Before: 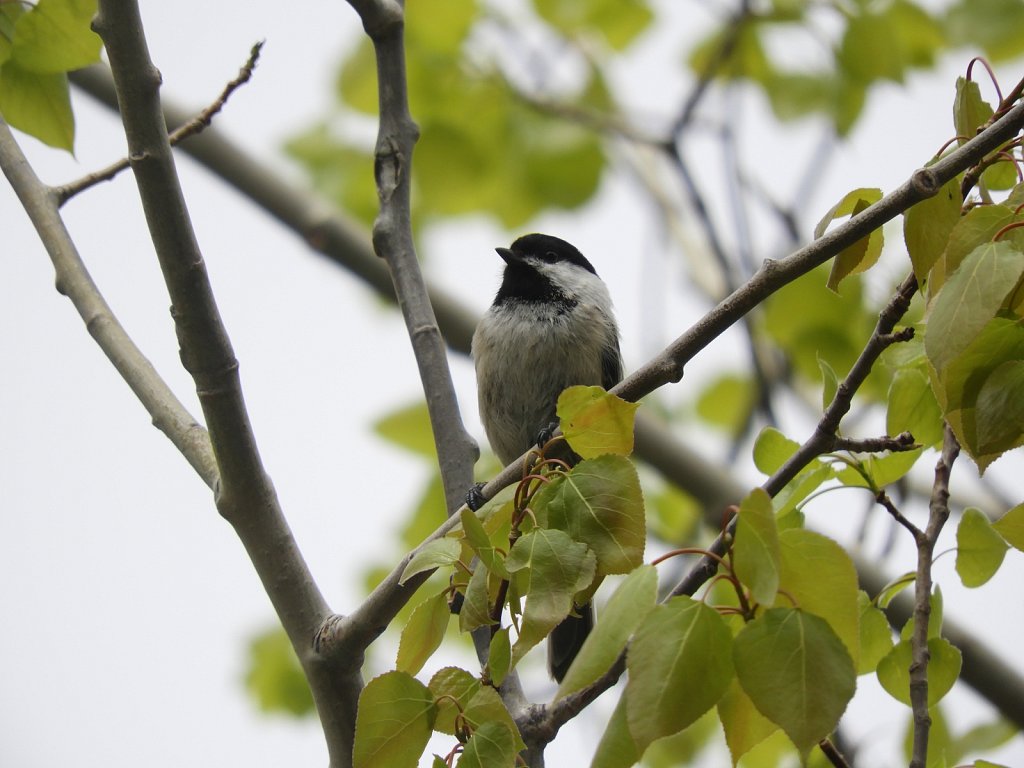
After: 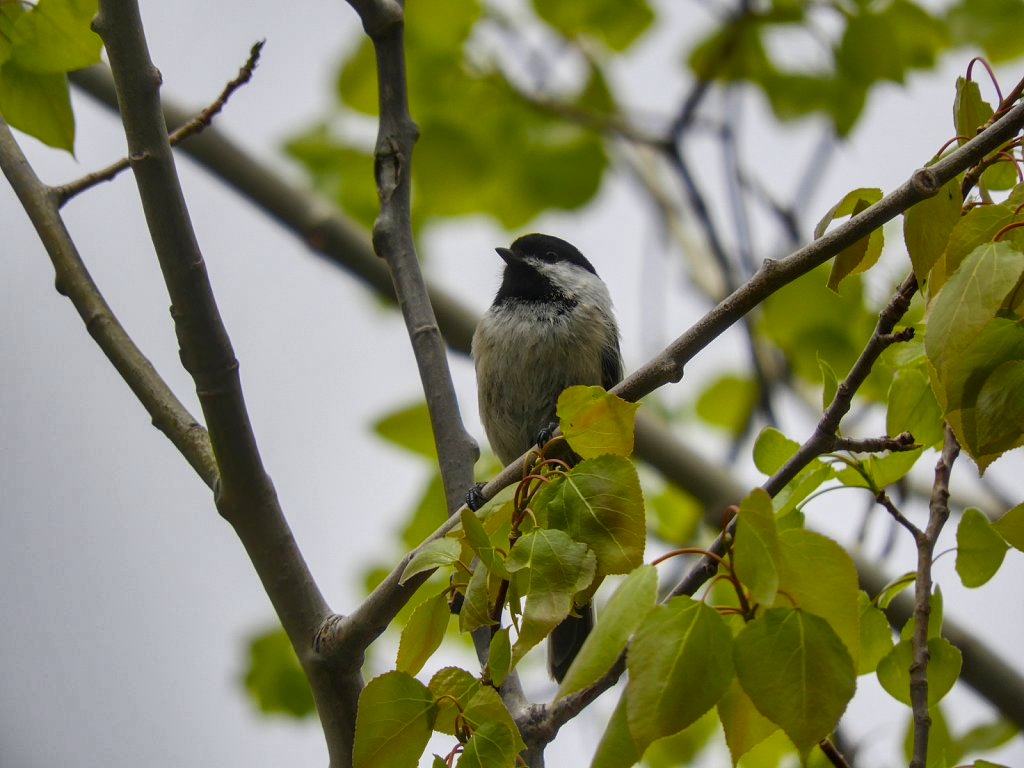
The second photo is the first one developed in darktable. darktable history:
color balance rgb: perceptual saturation grading › global saturation 19.94%, global vibrance 20%
levels: mode automatic, white 99.99%
shadows and highlights: shadows 79.64, white point adjustment -9.11, highlights -61.43, soften with gaussian
local contrast: on, module defaults
